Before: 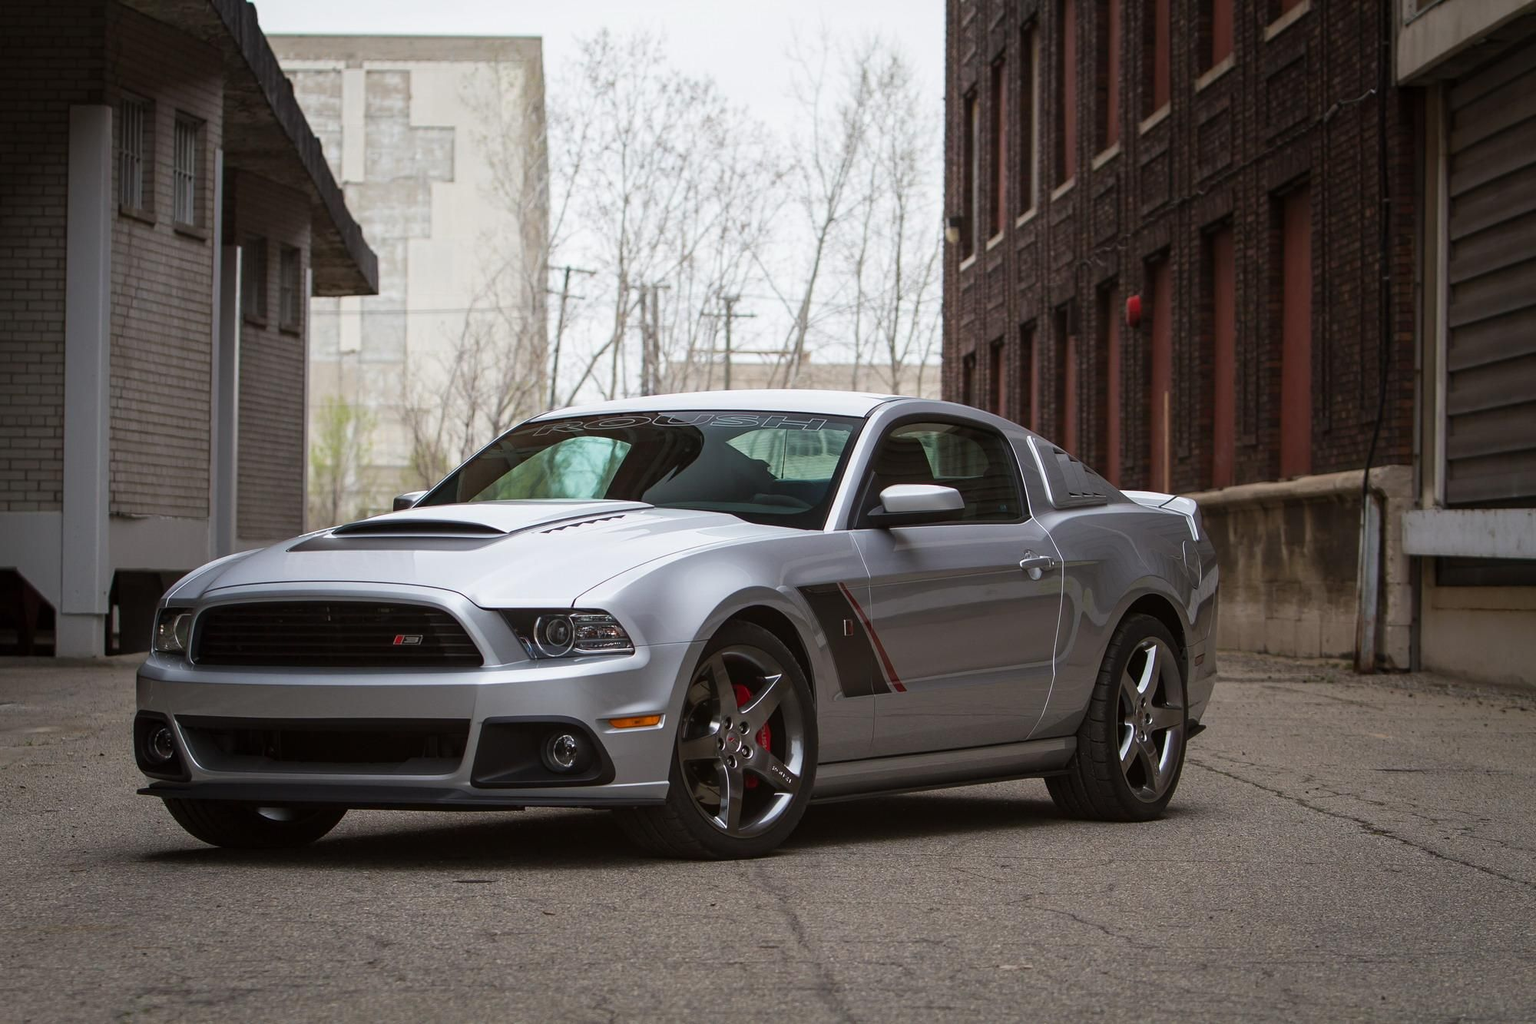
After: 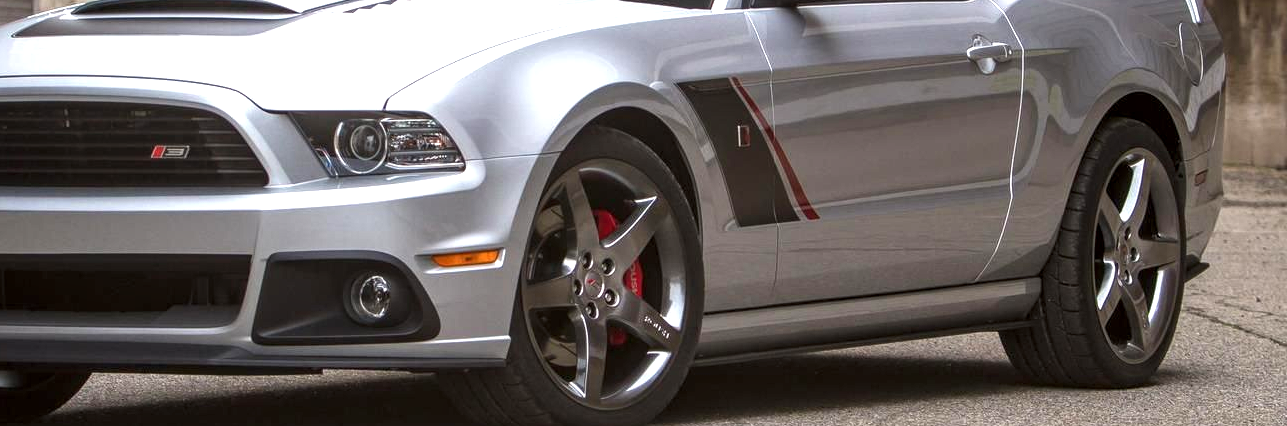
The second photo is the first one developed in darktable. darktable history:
exposure: black level correction 0, exposure 1 EV, compensate exposure bias true, compensate highlight preservation false
local contrast: detail 130%
crop: left 18.091%, top 51.13%, right 17.525%, bottom 16.85%
